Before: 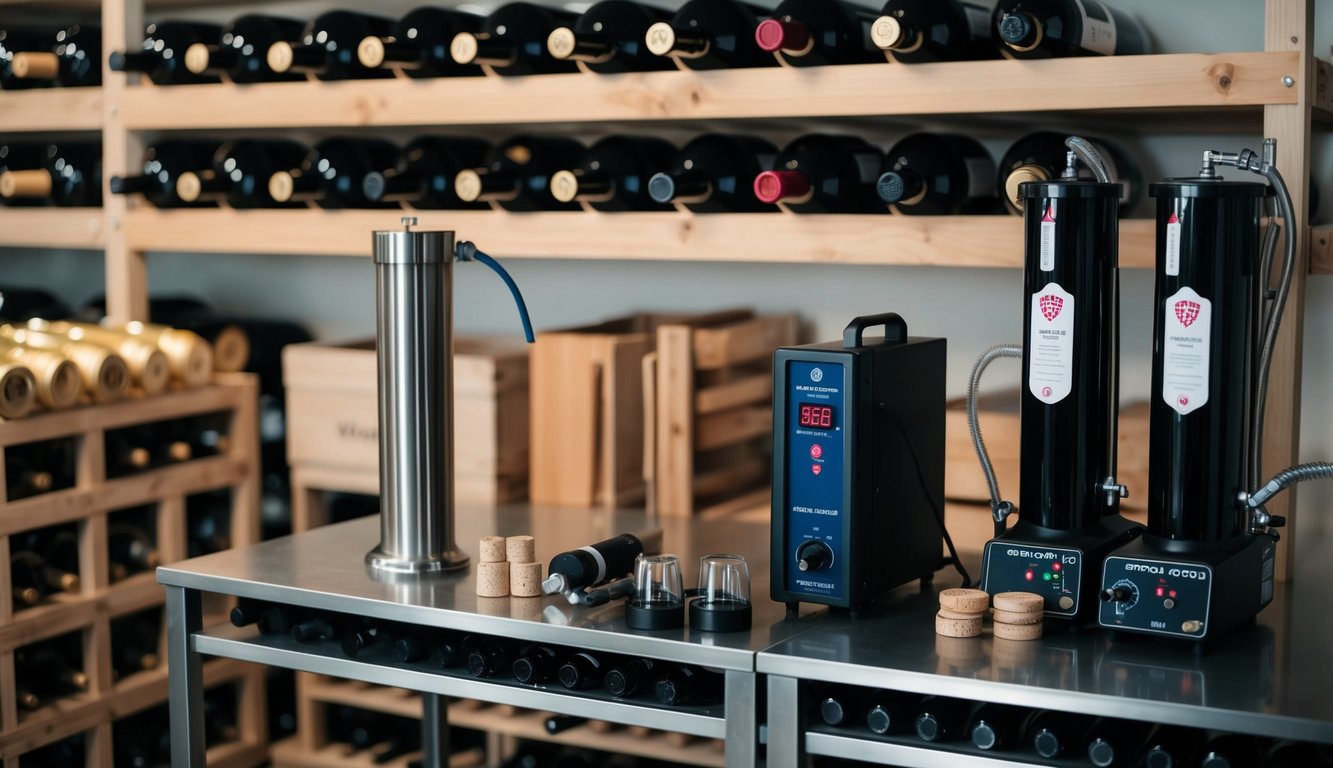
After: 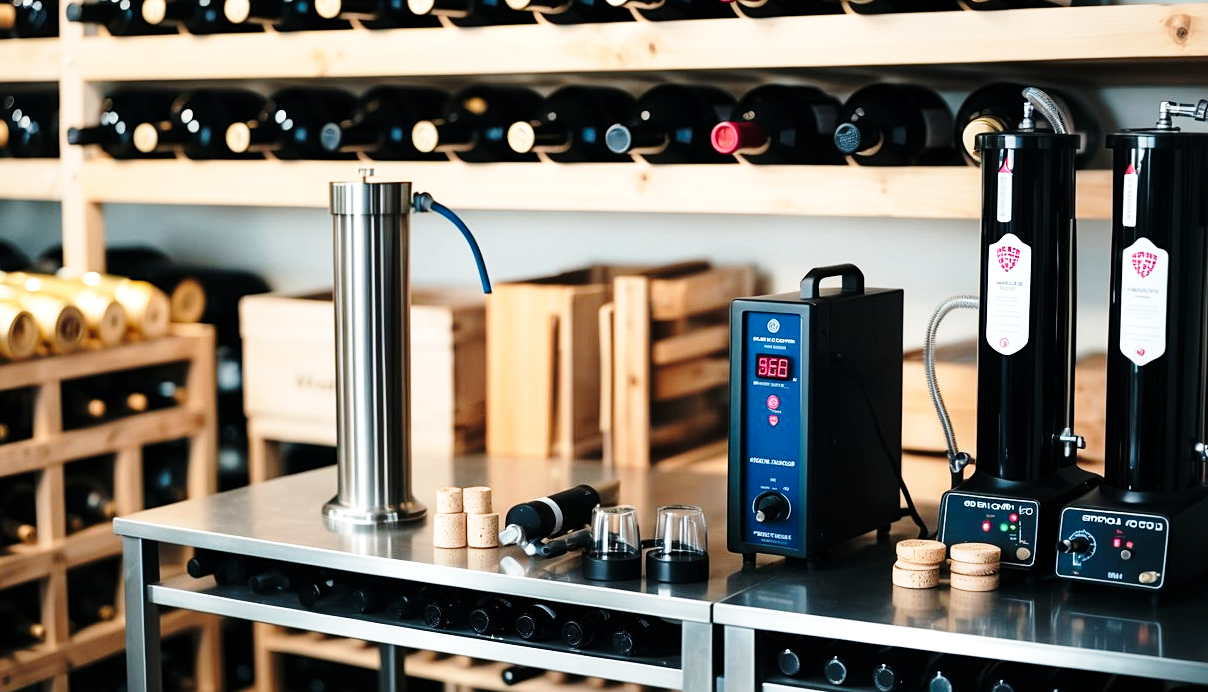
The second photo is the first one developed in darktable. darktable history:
crop: left 3.296%, top 6.506%, right 6.062%, bottom 3.344%
tone equalizer: -8 EV -0.392 EV, -7 EV -0.4 EV, -6 EV -0.364 EV, -5 EV -0.229 EV, -3 EV 0.192 EV, -2 EV 0.308 EV, -1 EV 0.381 EV, +0 EV 0.444 EV
base curve: curves: ch0 [(0, 0) (0.028, 0.03) (0.121, 0.232) (0.46, 0.748) (0.859, 0.968) (1, 1)], preserve colors none
sharpen: amount 0.213
